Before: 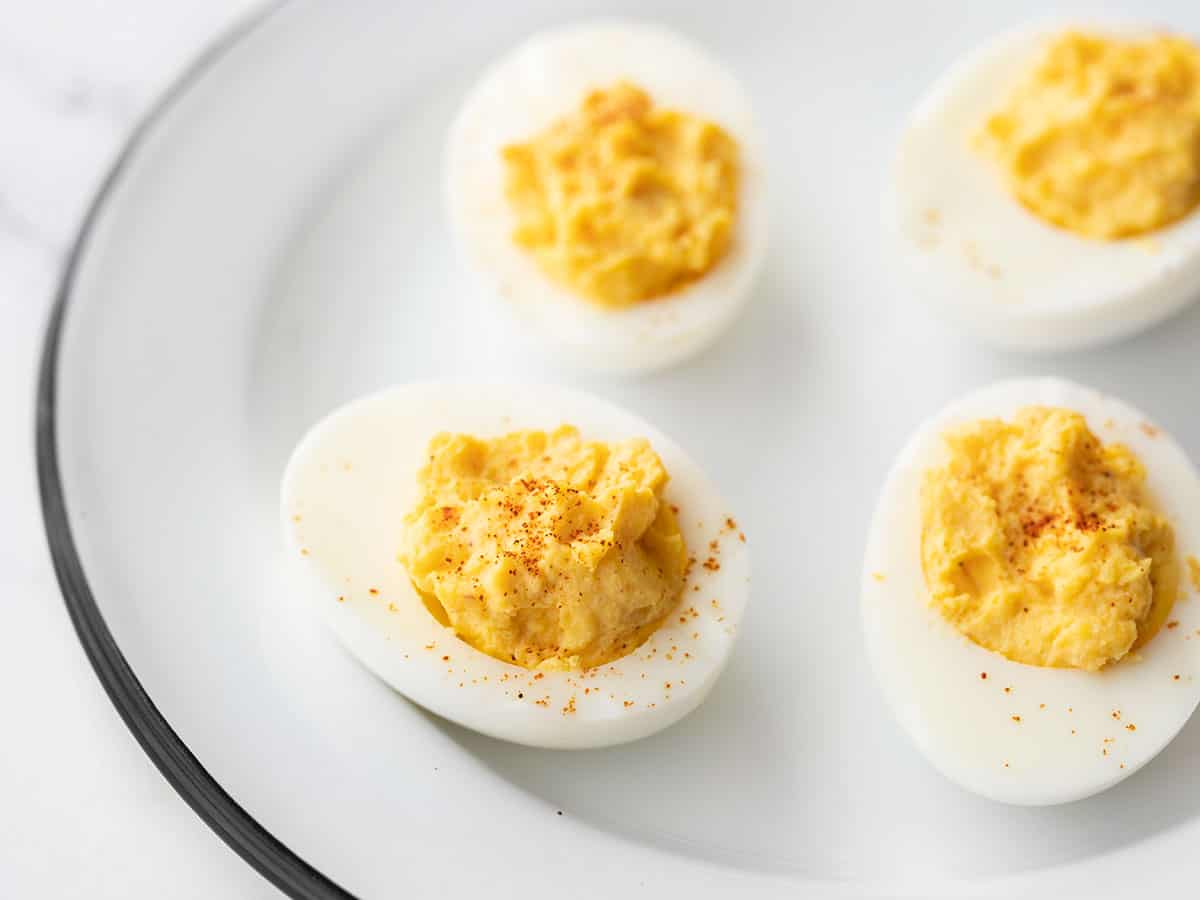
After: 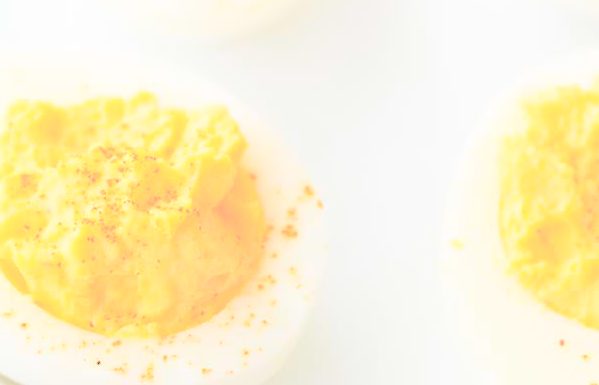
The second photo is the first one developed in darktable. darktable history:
crop: left 35.186%, top 37.109%, right 14.884%, bottom 20.03%
shadows and highlights: shadows -70.99, highlights 36.64, soften with gaussian
contrast brightness saturation: brightness 0.996
